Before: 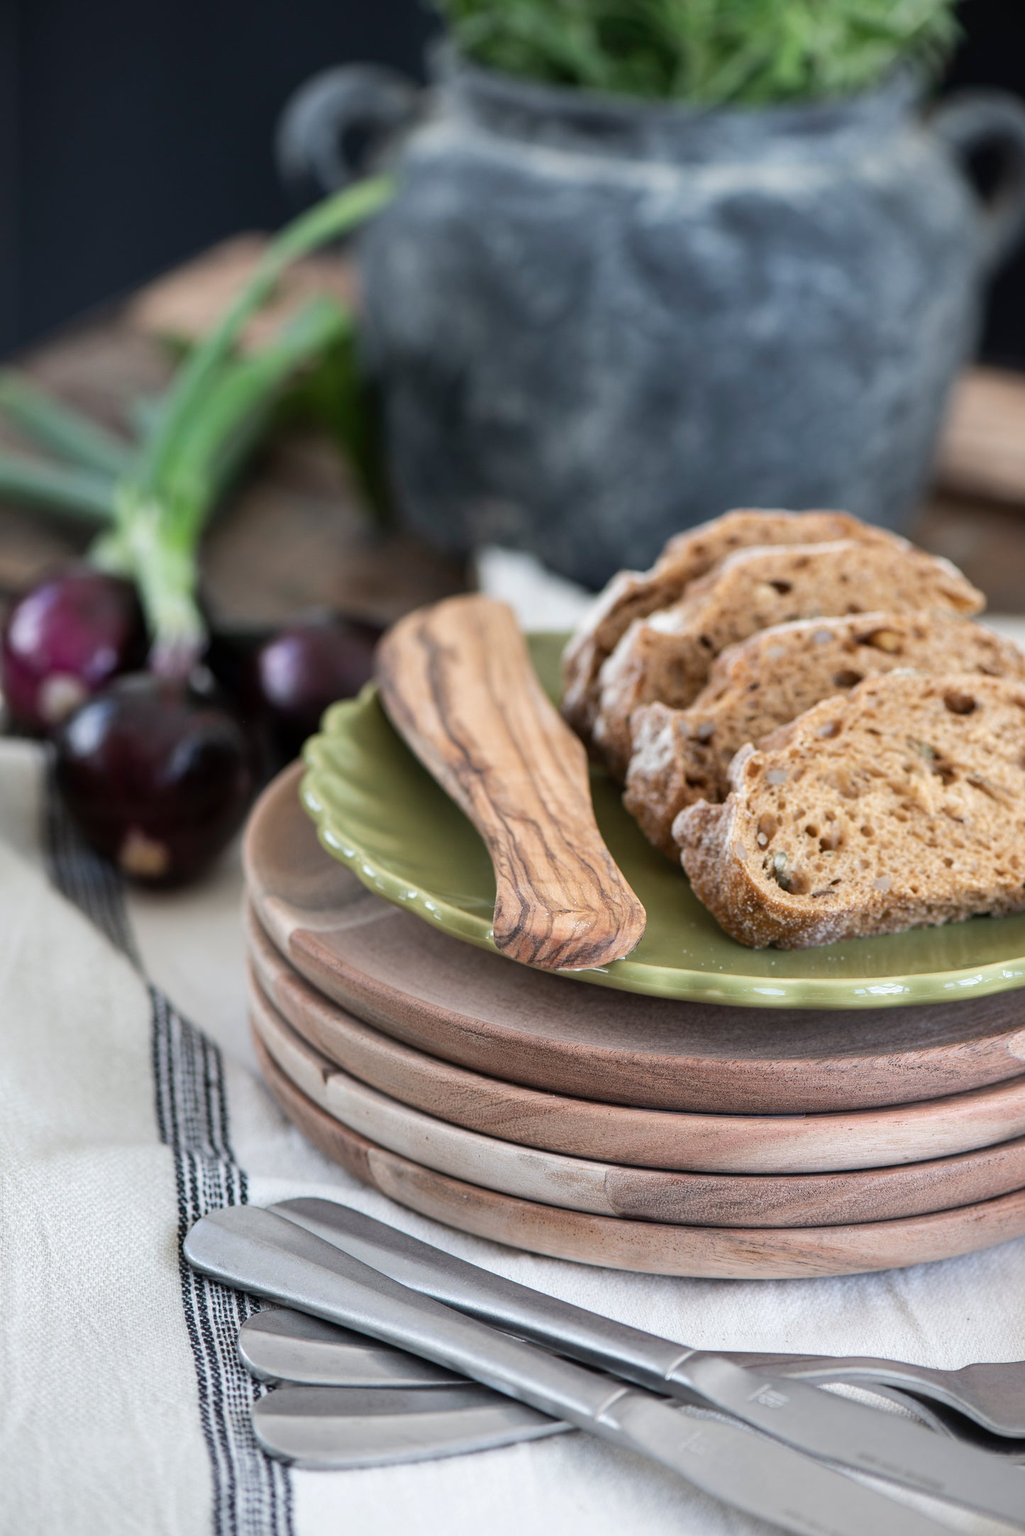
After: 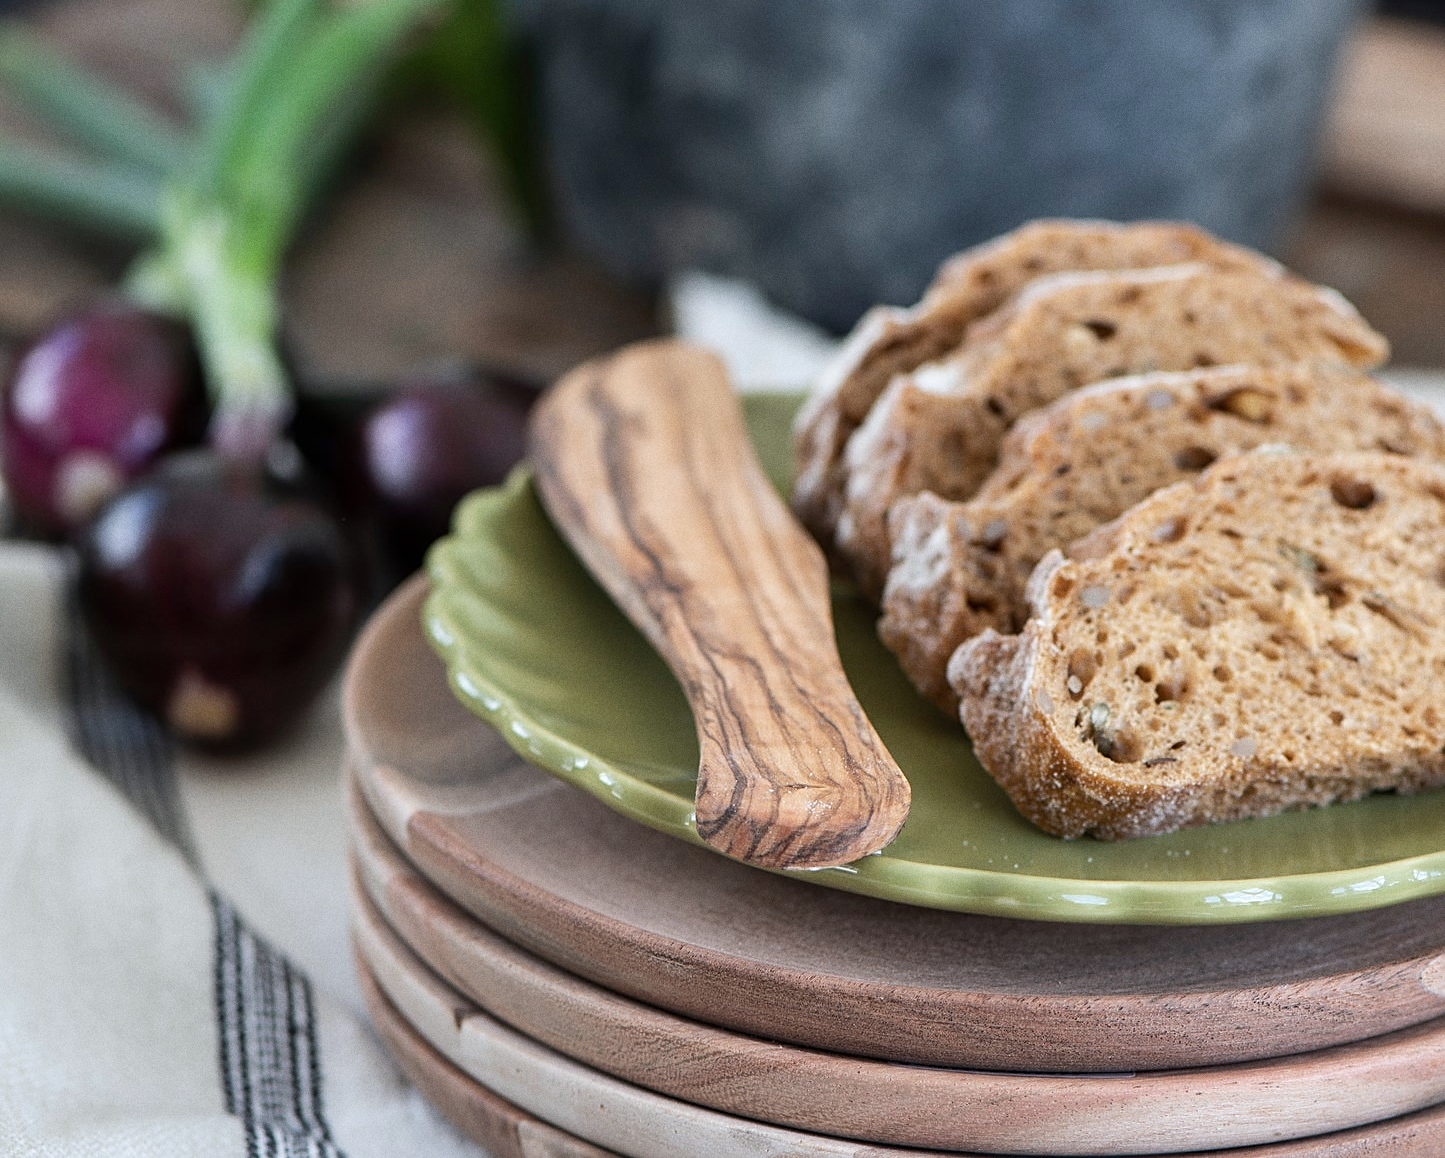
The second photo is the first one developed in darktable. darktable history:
white balance: red 0.982, blue 1.018
grain: coarseness 7.08 ISO, strength 21.67%, mid-tones bias 59.58%
sharpen: on, module defaults
crop and rotate: top 23.043%, bottom 23.437%
